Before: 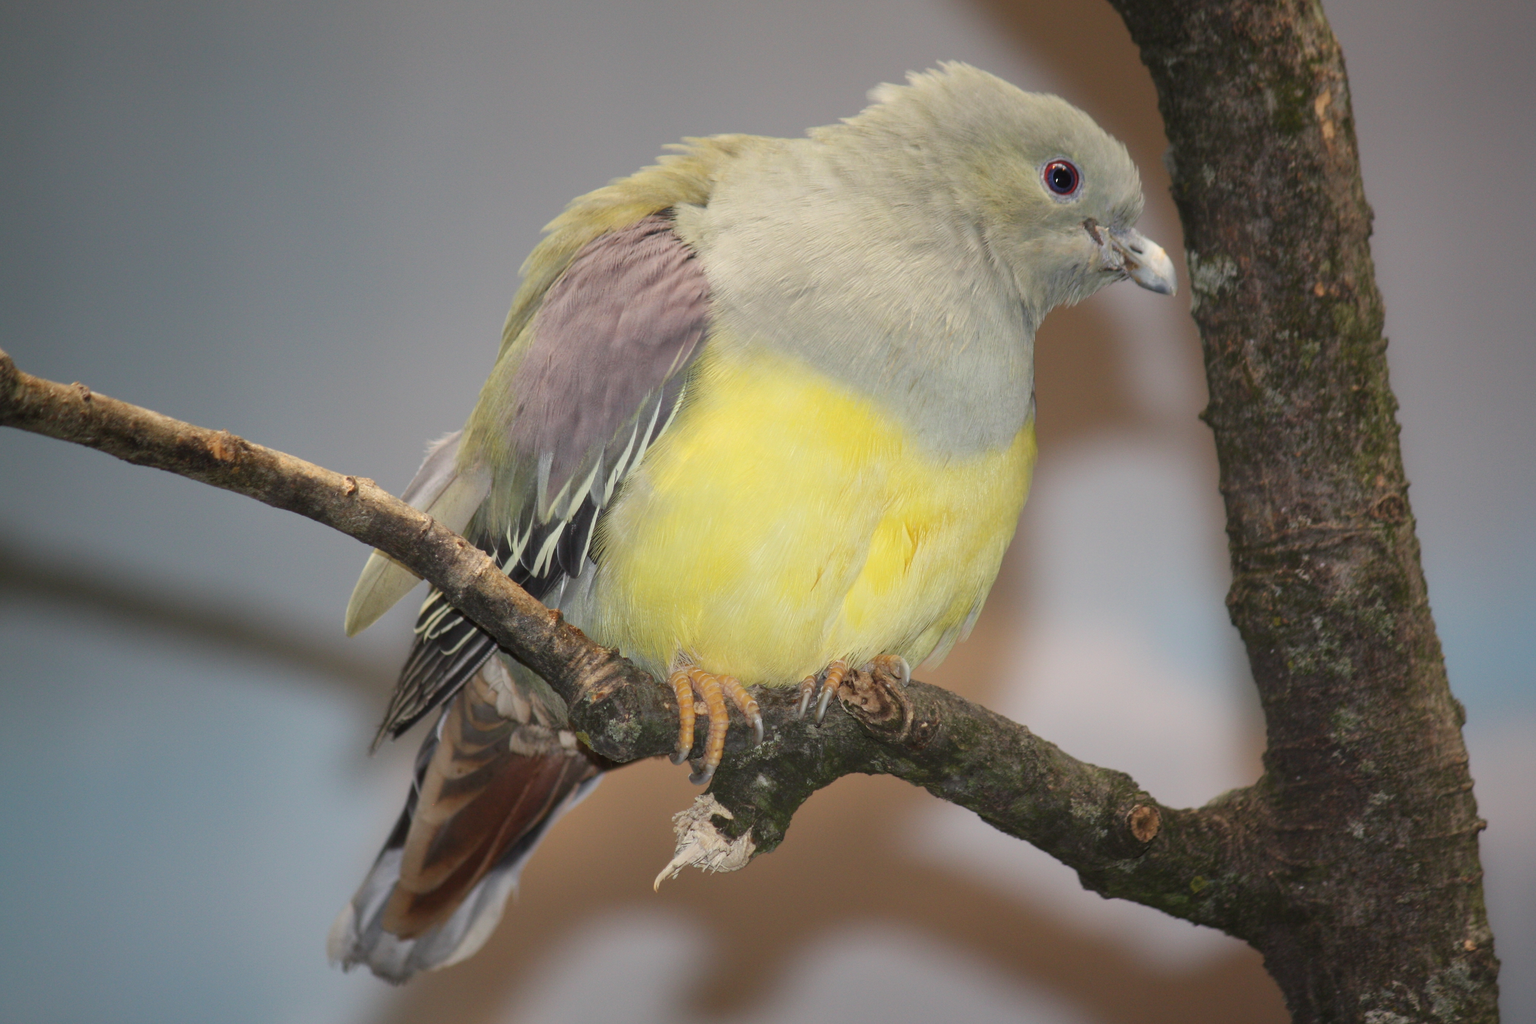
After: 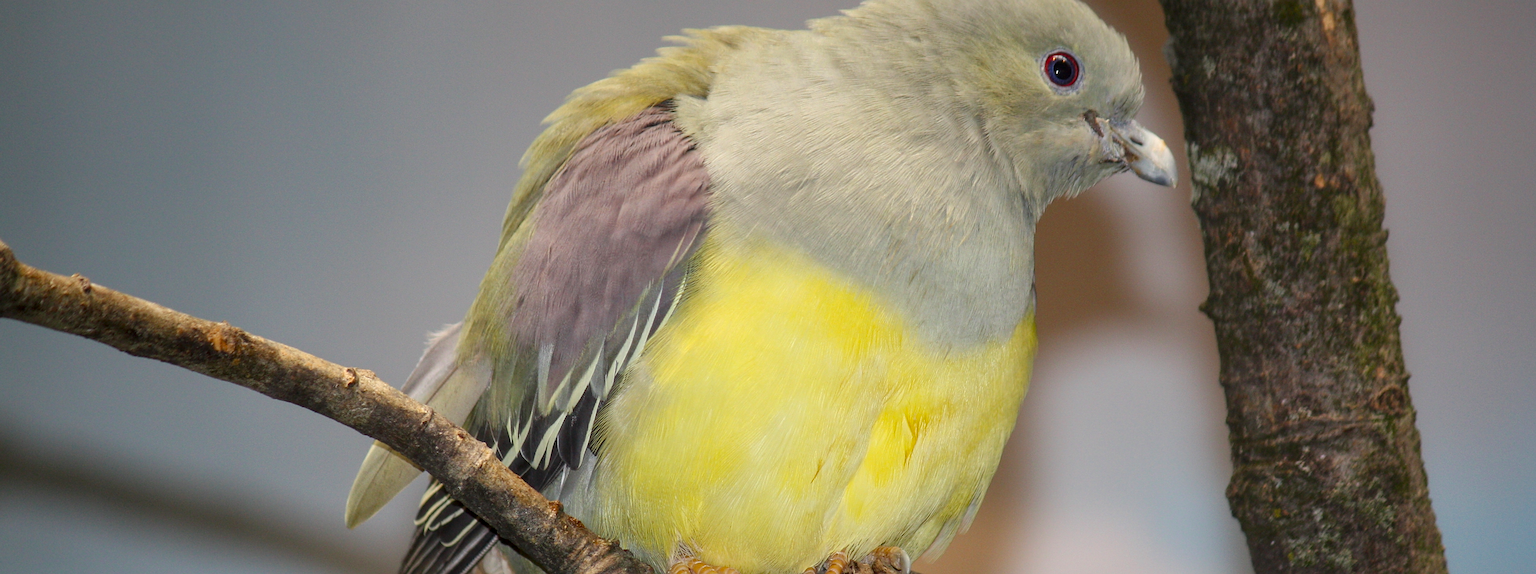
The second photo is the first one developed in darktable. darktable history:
local contrast: on, module defaults
sharpen: radius 1.967
crop and rotate: top 10.605%, bottom 33.274%
color balance rgb: linear chroma grading › shadows -8%, linear chroma grading › global chroma 10%, perceptual saturation grading › global saturation 2%, perceptual saturation grading › highlights -2%, perceptual saturation grading › mid-tones 4%, perceptual saturation grading › shadows 8%, perceptual brilliance grading › global brilliance 2%, perceptual brilliance grading › highlights -4%, global vibrance 16%, saturation formula JzAzBz (2021)
